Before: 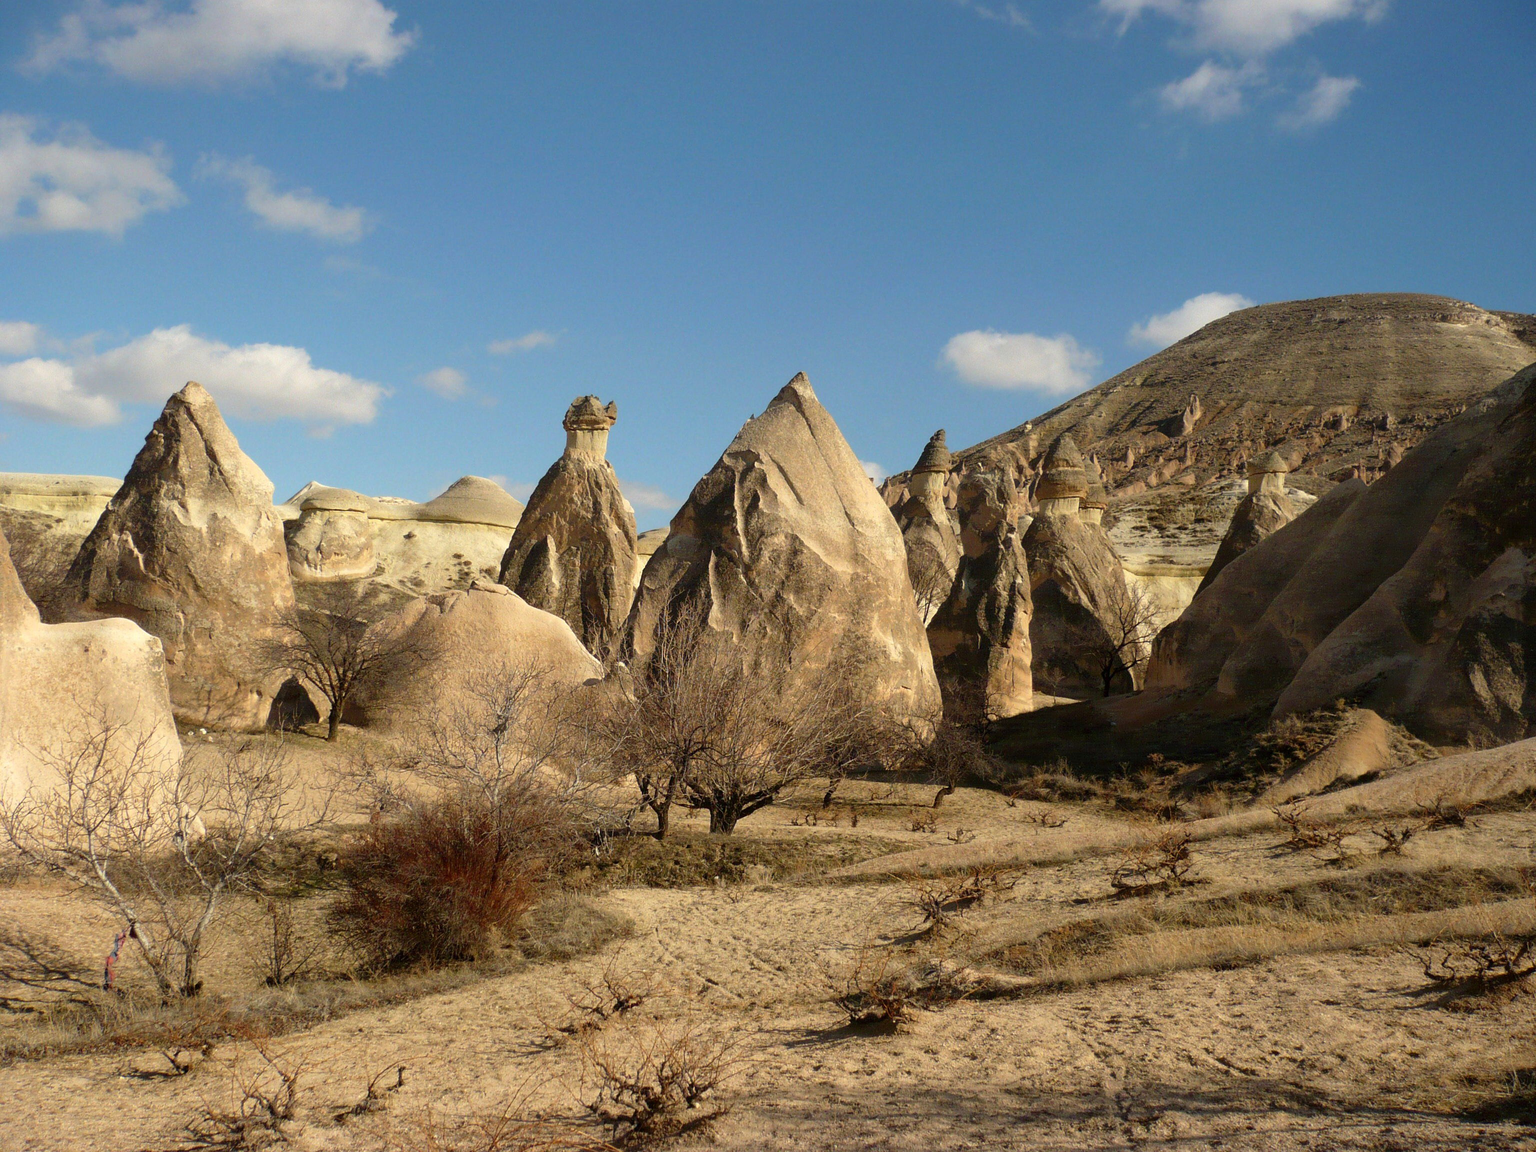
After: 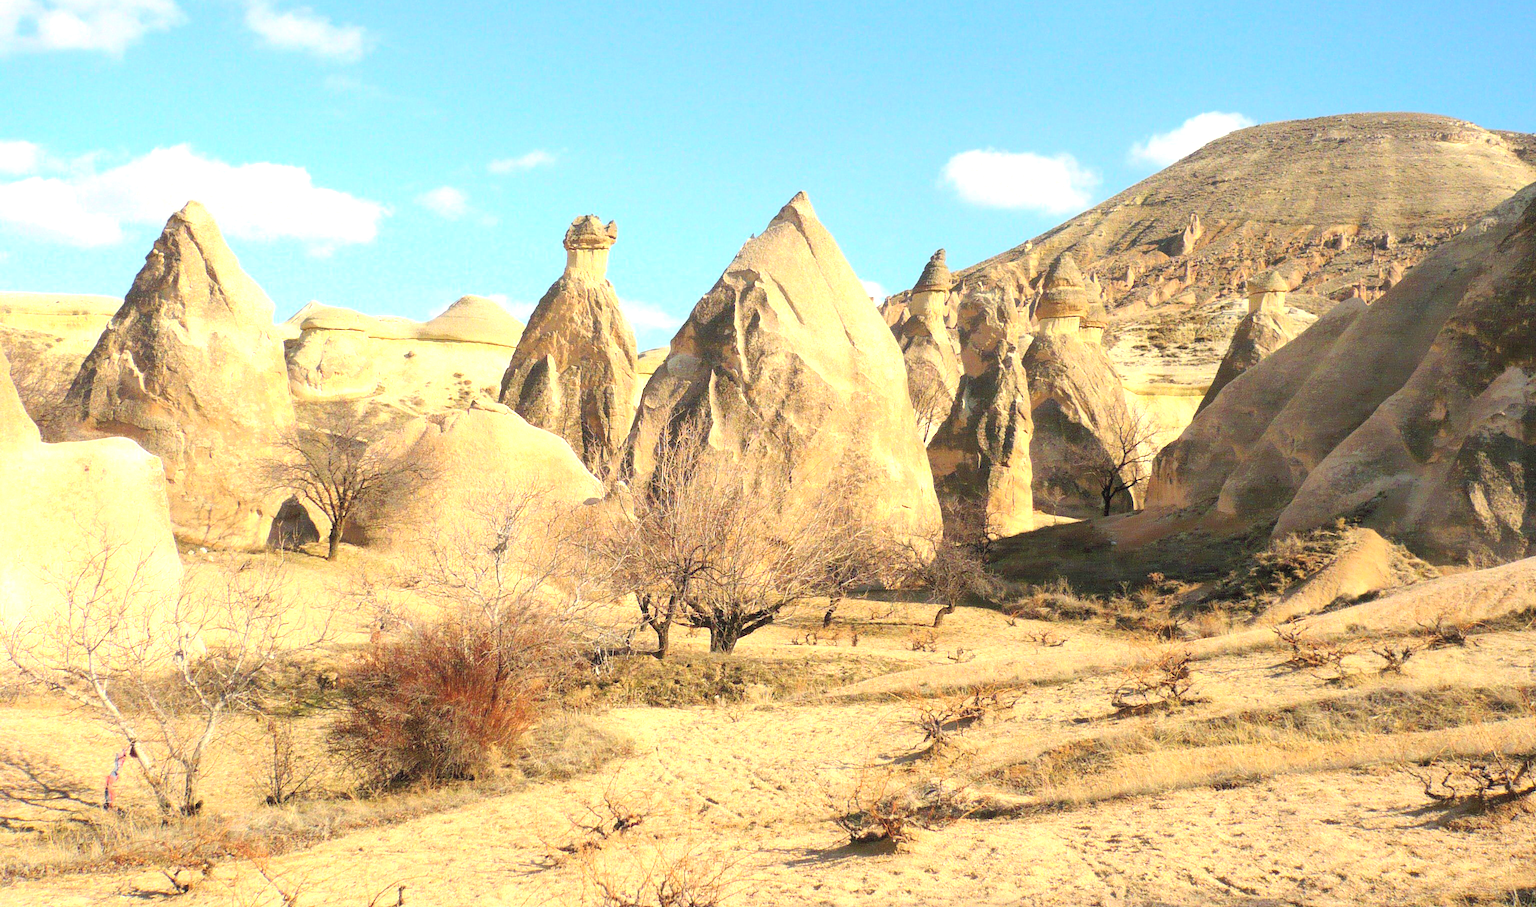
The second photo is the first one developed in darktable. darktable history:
contrast brightness saturation: contrast 0.101, brightness 0.314, saturation 0.15
exposure: exposure 1.201 EV, compensate highlight preservation false
crop and rotate: top 15.737%, bottom 5.461%
